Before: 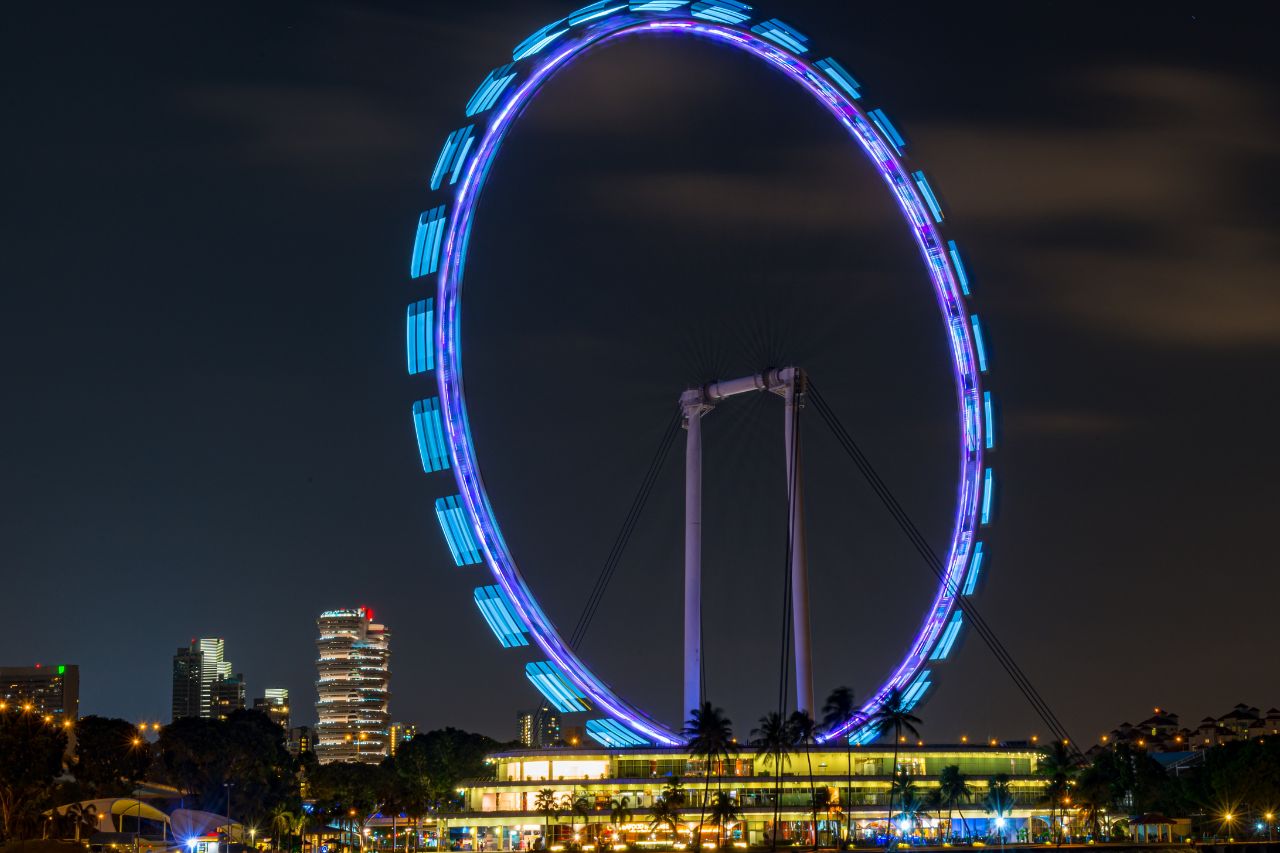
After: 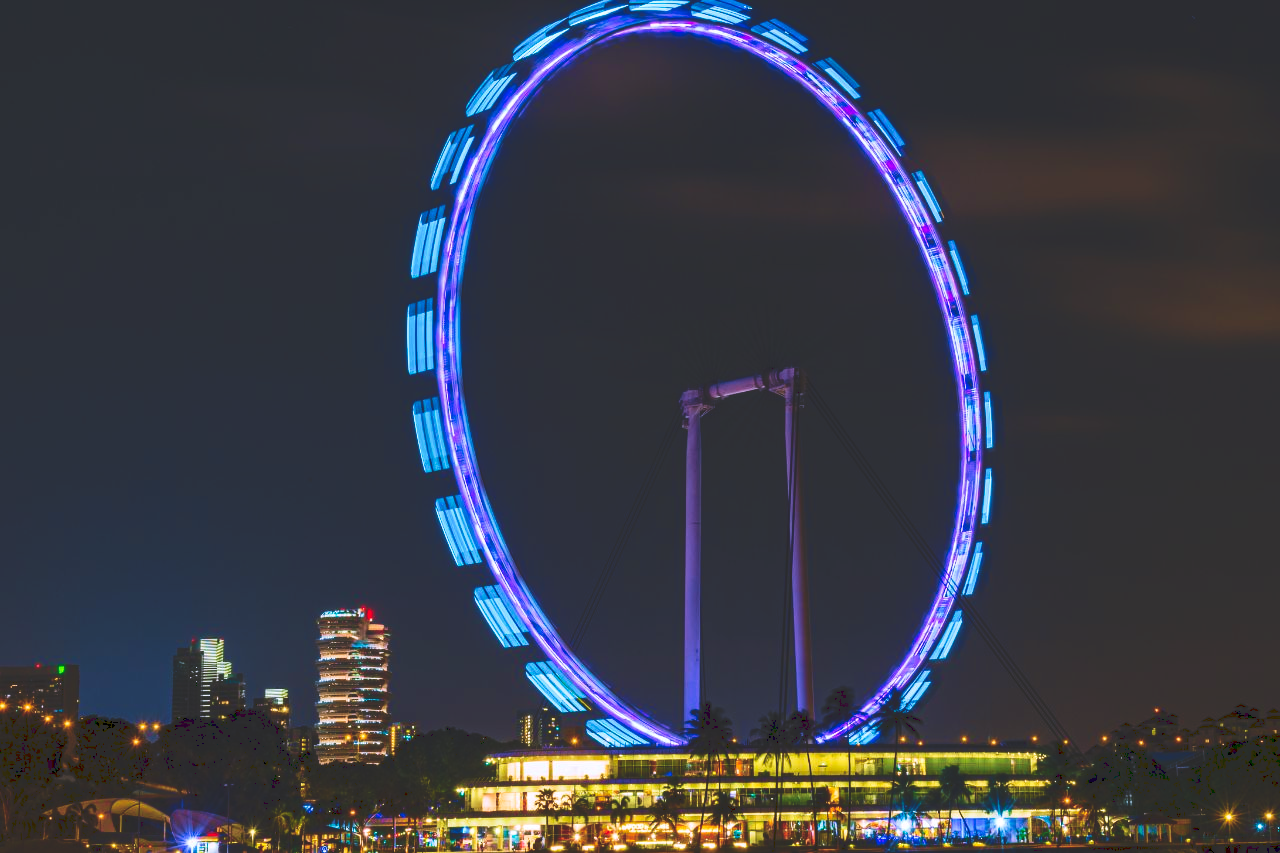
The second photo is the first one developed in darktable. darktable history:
velvia: strength 75%
white balance: red 1.004, blue 1.096
tone curve: curves: ch0 [(0, 0) (0.003, 0.169) (0.011, 0.173) (0.025, 0.177) (0.044, 0.184) (0.069, 0.191) (0.1, 0.199) (0.136, 0.206) (0.177, 0.221) (0.224, 0.248) (0.277, 0.284) (0.335, 0.344) (0.399, 0.413) (0.468, 0.497) (0.543, 0.594) (0.623, 0.691) (0.709, 0.779) (0.801, 0.868) (0.898, 0.931) (1, 1)], preserve colors none
